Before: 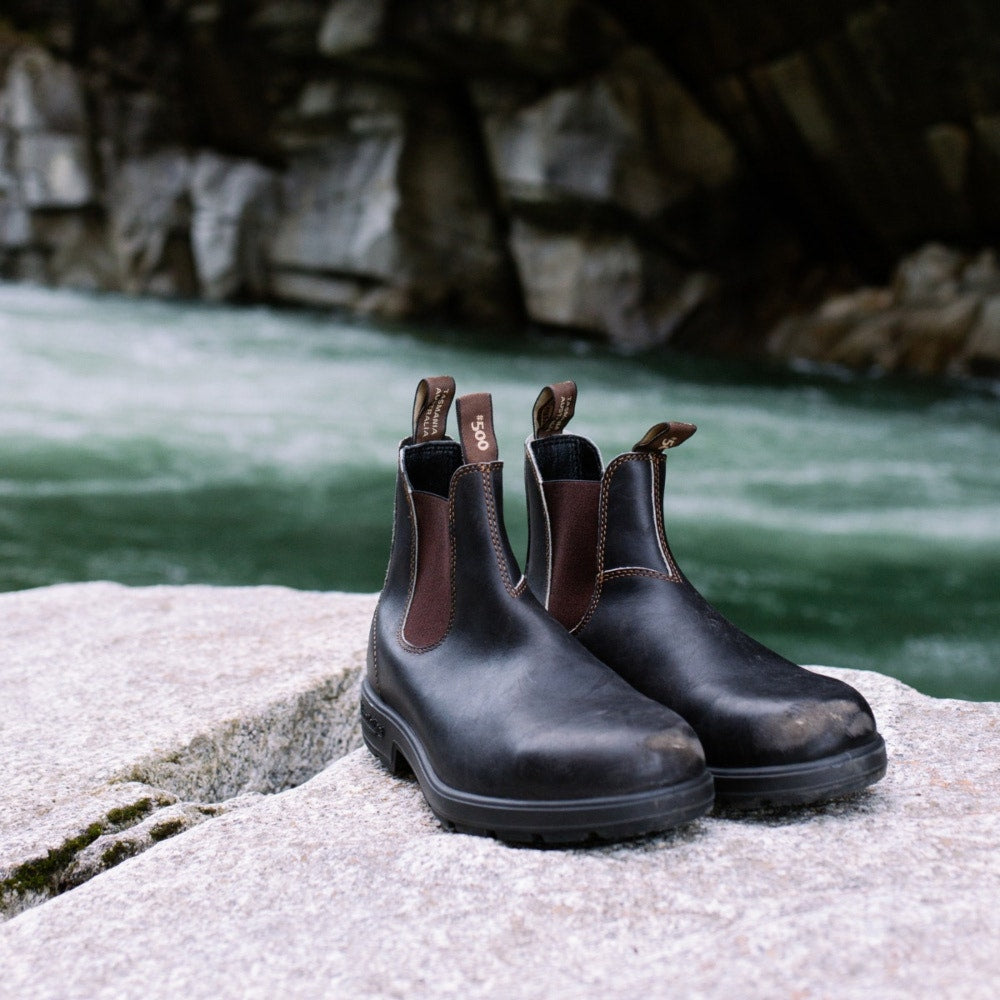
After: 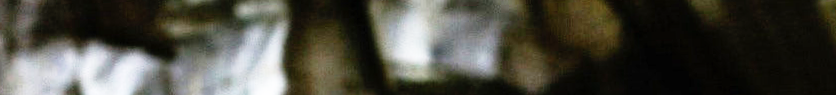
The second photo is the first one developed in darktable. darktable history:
base curve: curves: ch0 [(0, 0) (0.012, 0.01) (0.073, 0.168) (0.31, 0.711) (0.645, 0.957) (1, 1)], preserve colors none
exposure: black level correction 0, exposure 1.2 EV, compensate exposure bias true, compensate highlight preservation false
crop and rotate: left 9.644%, top 9.491%, right 6.021%, bottom 80.509%
rotate and perspective: rotation -1.32°, lens shift (horizontal) -0.031, crop left 0.015, crop right 0.985, crop top 0.047, crop bottom 0.982
